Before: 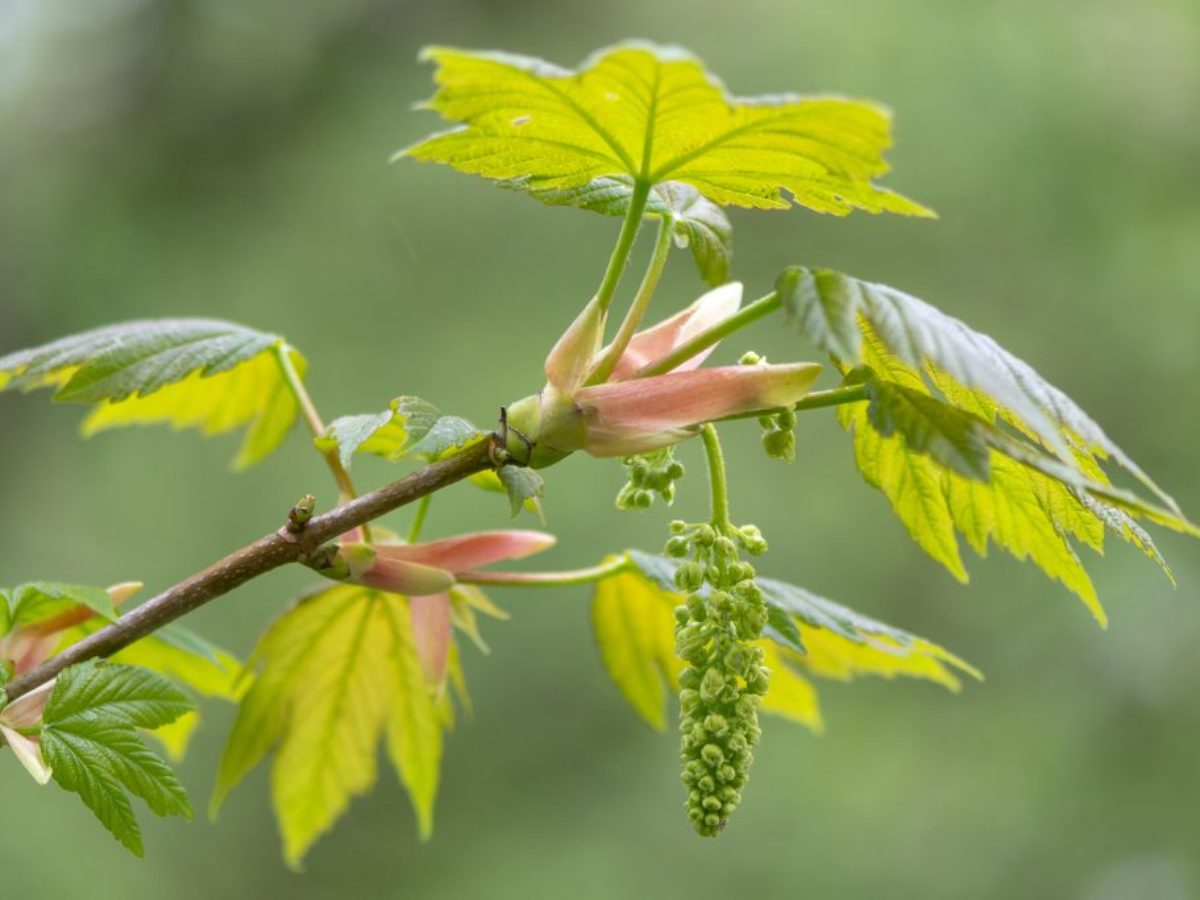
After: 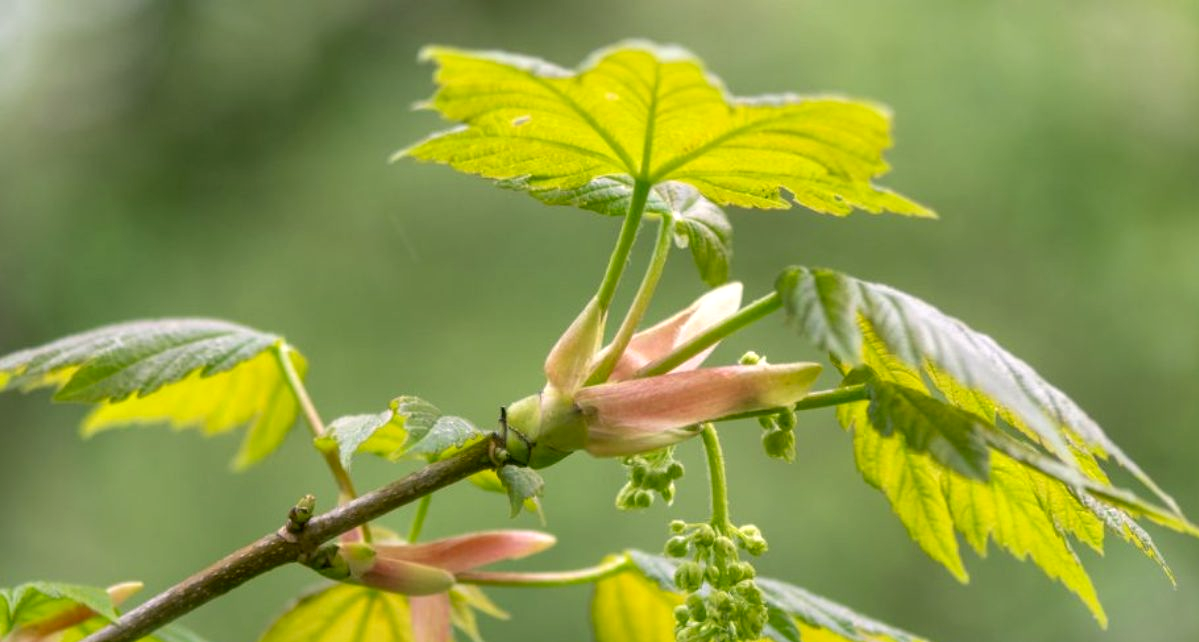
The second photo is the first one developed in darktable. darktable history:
sharpen: radius 5.325, amount 0.312, threshold 26.433
color correction: highlights a* 4.02, highlights b* 4.98, shadows a* -7.55, shadows b* 4.98
crop: bottom 28.576%
tone equalizer: on, module defaults
local contrast: on, module defaults
